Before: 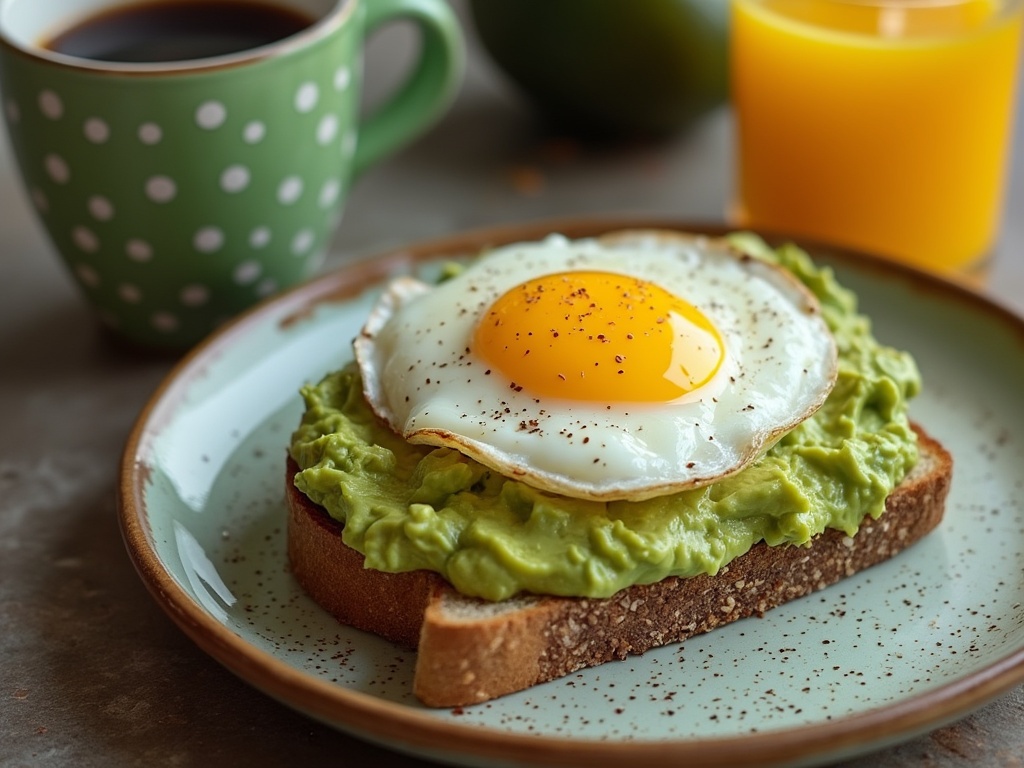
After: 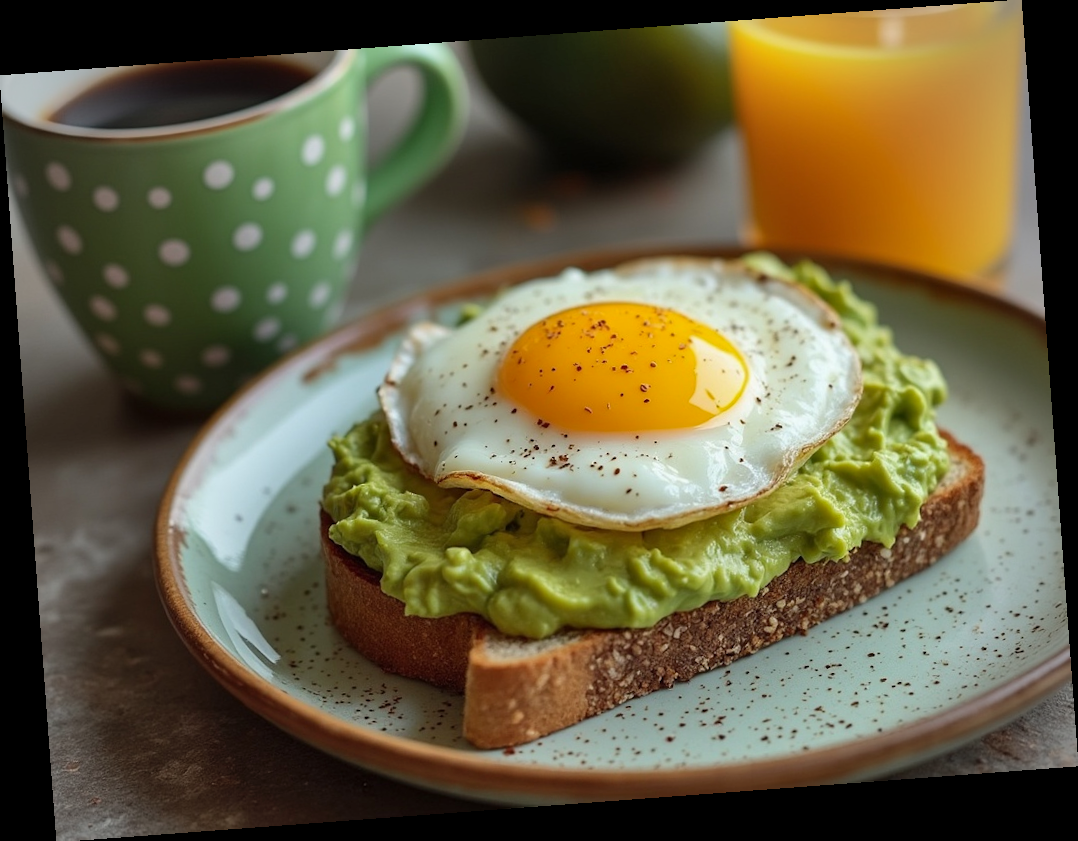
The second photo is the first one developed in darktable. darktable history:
vignetting: unbound false
shadows and highlights: shadows 43.71, white point adjustment -1.46, soften with gaussian
rotate and perspective: rotation -4.25°, automatic cropping off
